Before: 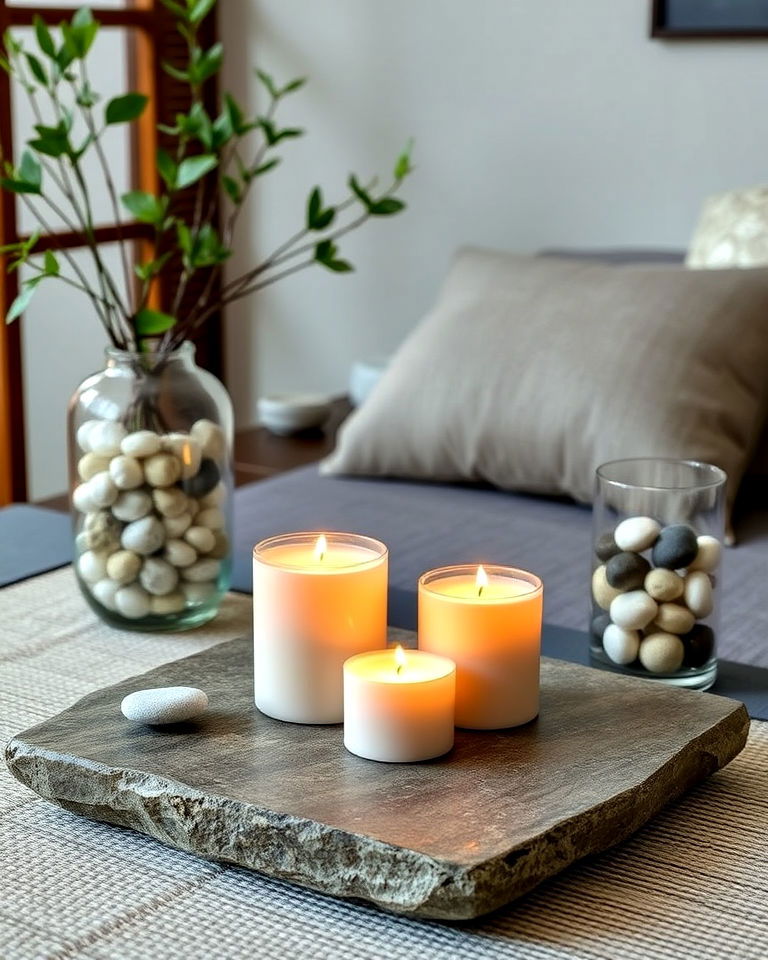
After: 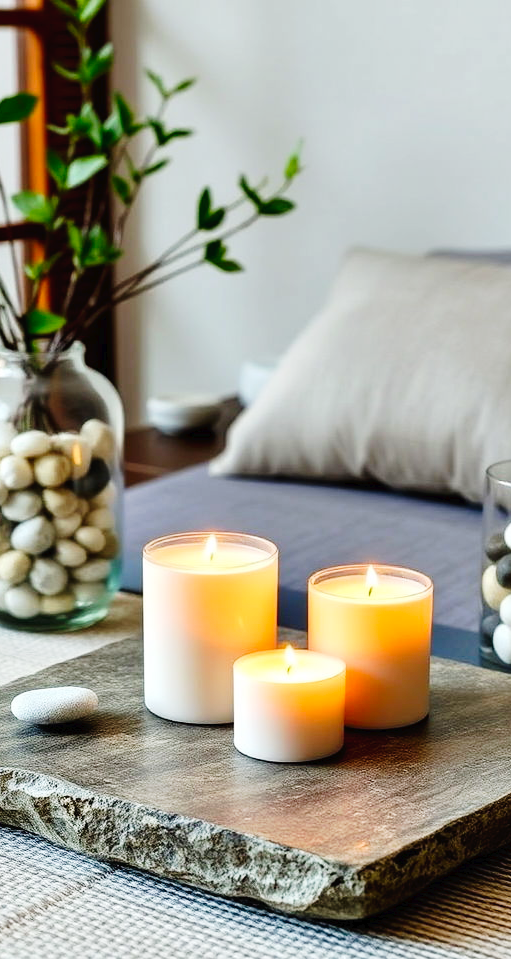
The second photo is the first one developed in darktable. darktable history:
crop and rotate: left 14.436%, right 18.898%
tone curve: curves: ch0 [(0, 0) (0.003, 0.016) (0.011, 0.019) (0.025, 0.023) (0.044, 0.029) (0.069, 0.042) (0.1, 0.068) (0.136, 0.101) (0.177, 0.143) (0.224, 0.21) (0.277, 0.289) (0.335, 0.379) (0.399, 0.476) (0.468, 0.569) (0.543, 0.654) (0.623, 0.75) (0.709, 0.822) (0.801, 0.893) (0.898, 0.946) (1, 1)], preserve colors none
